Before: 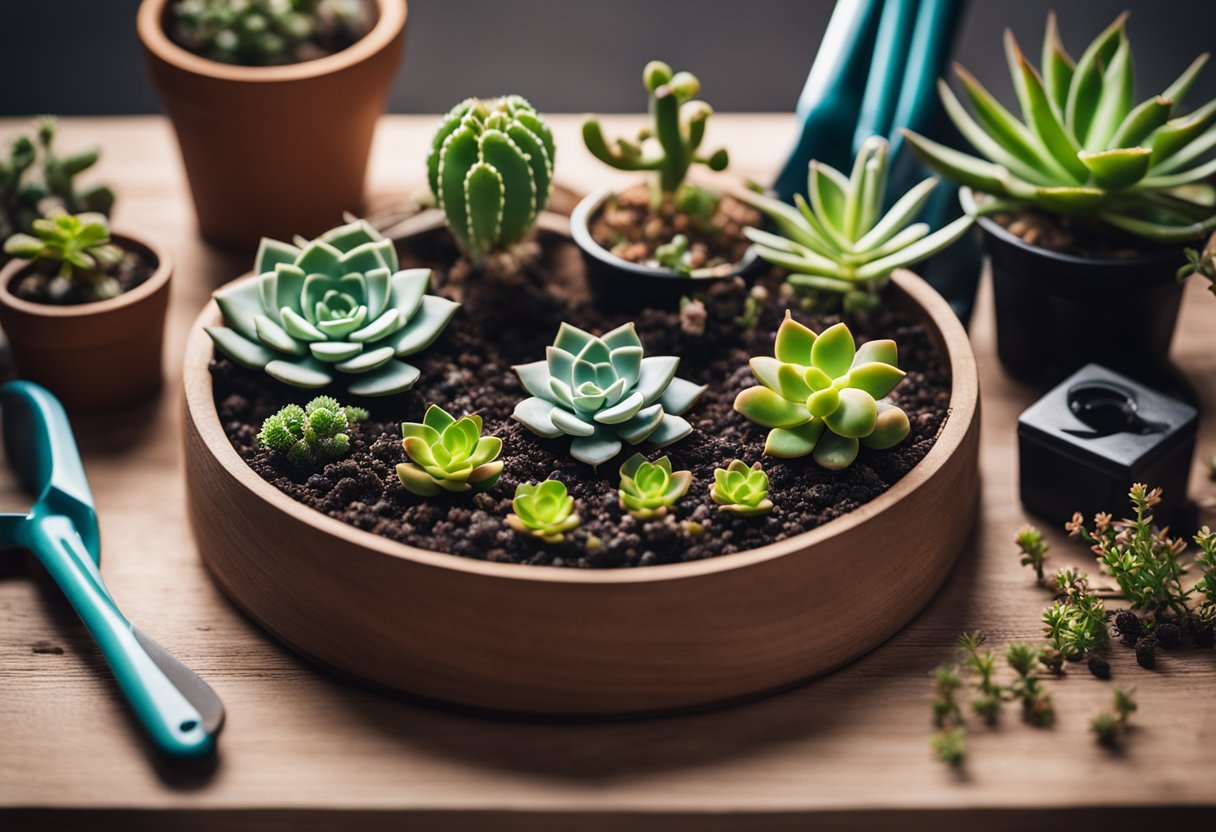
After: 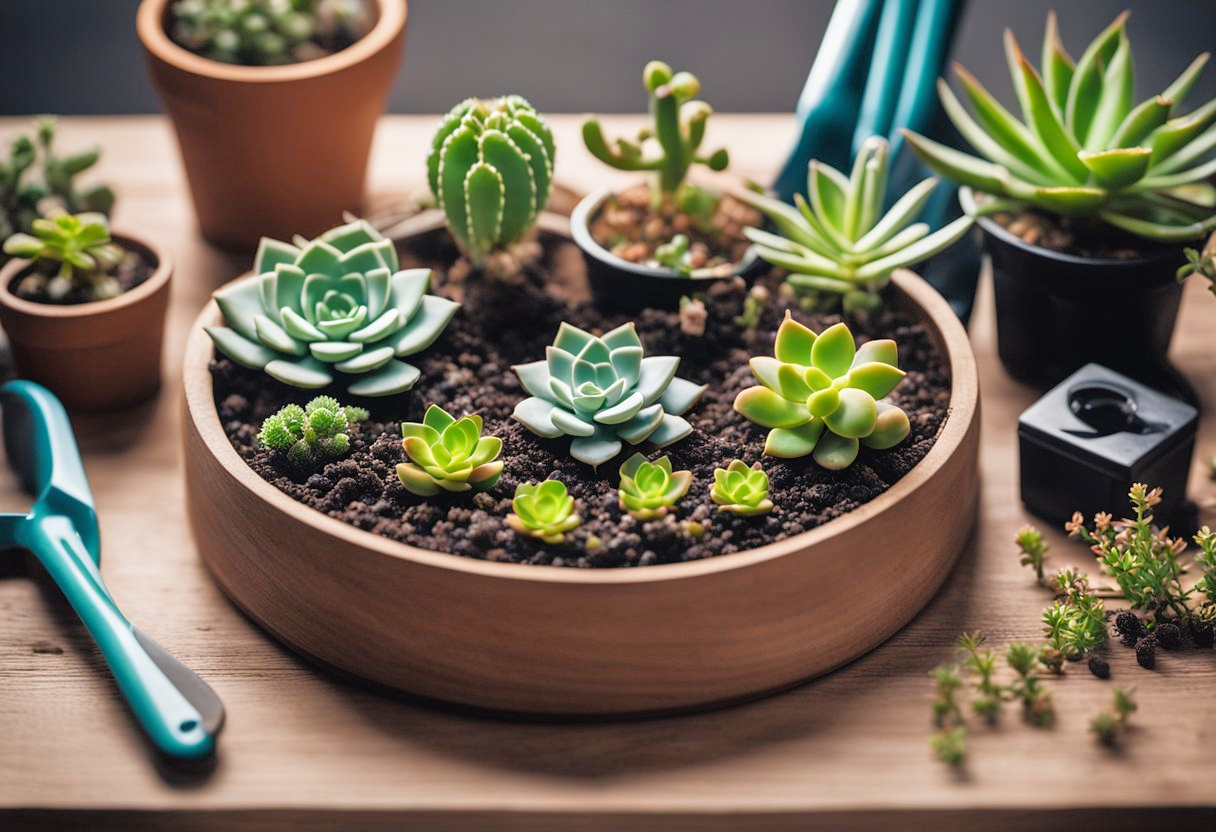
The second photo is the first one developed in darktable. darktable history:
tone equalizer: -7 EV 0.158 EV, -6 EV 0.583 EV, -5 EV 1.15 EV, -4 EV 1.33 EV, -3 EV 1.14 EV, -2 EV 0.6 EV, -1 EV 0.15 EV
